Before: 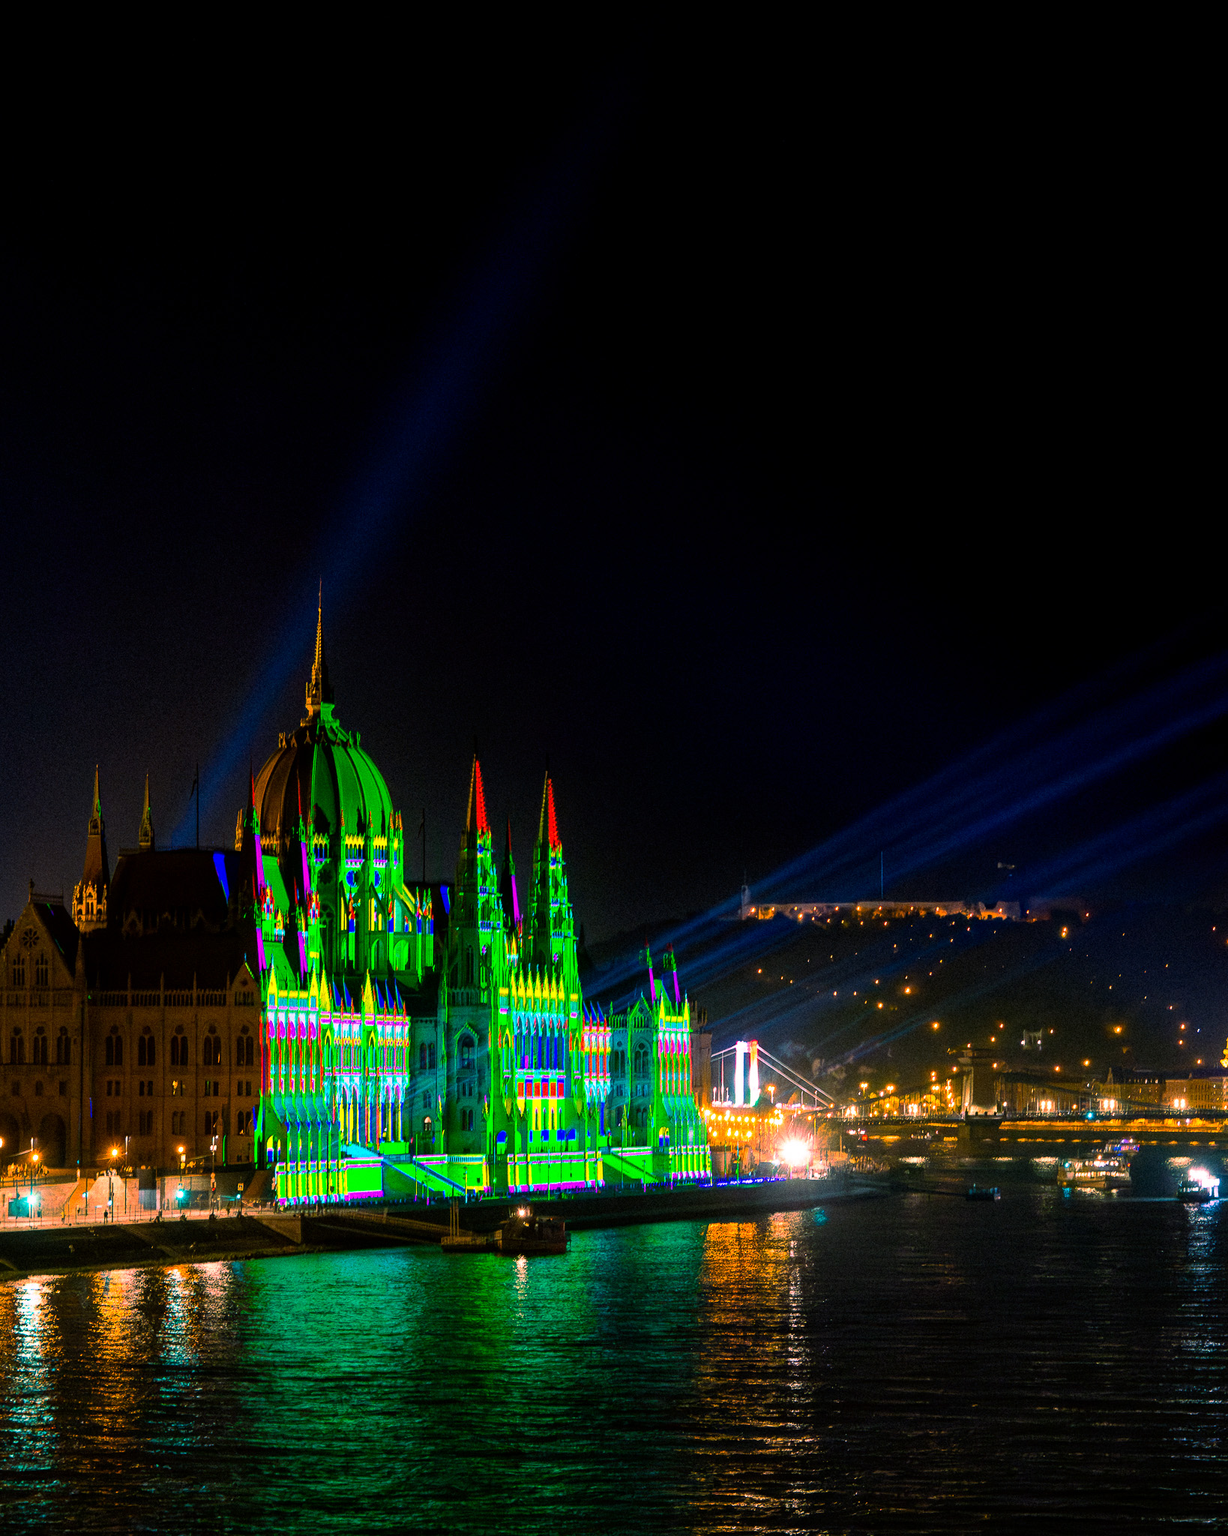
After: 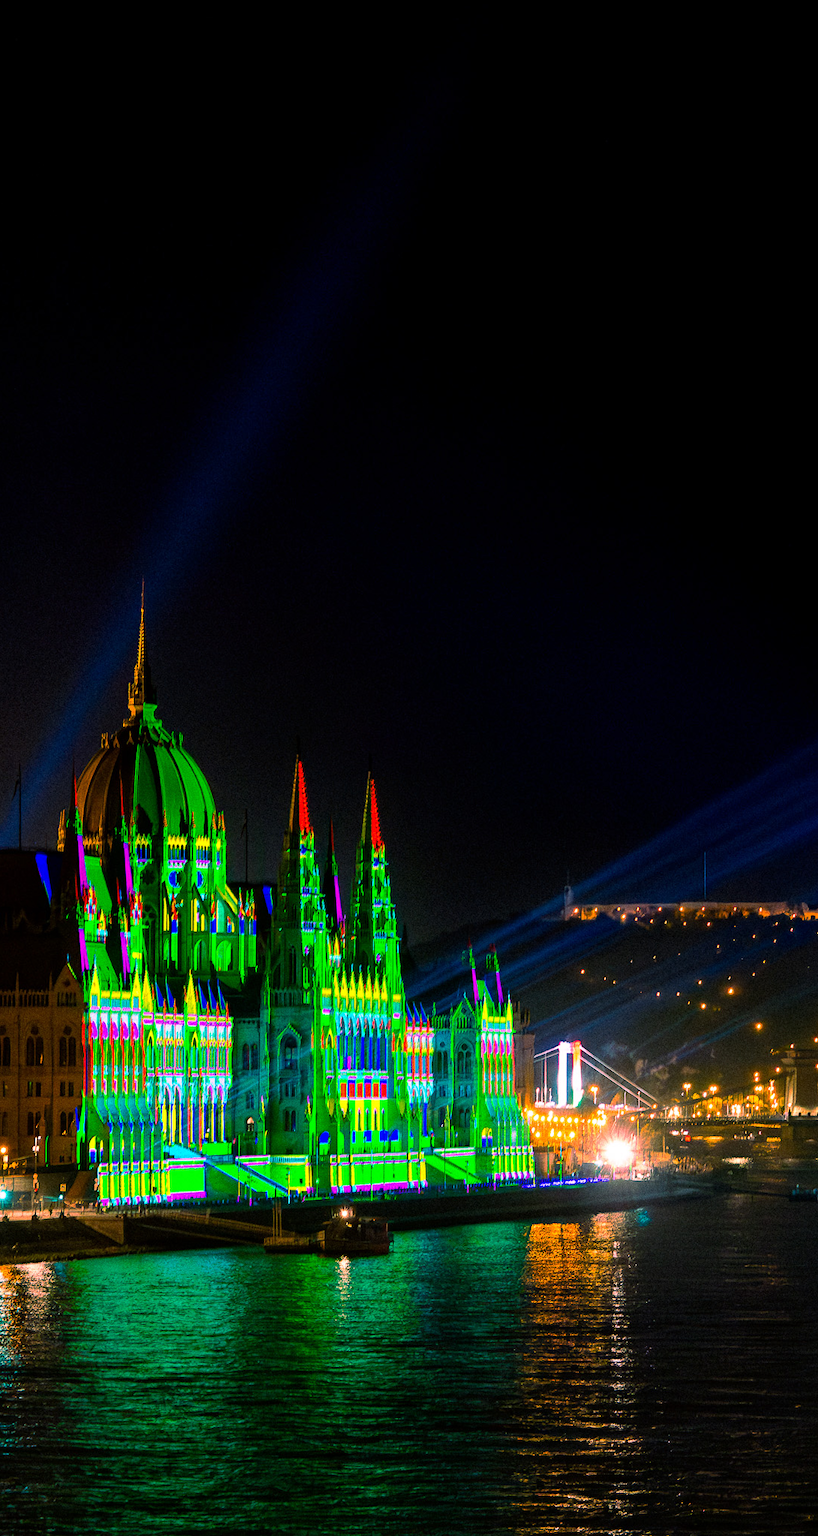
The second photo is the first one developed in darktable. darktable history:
crop and rotate: left 14.504%, right 18.833%
